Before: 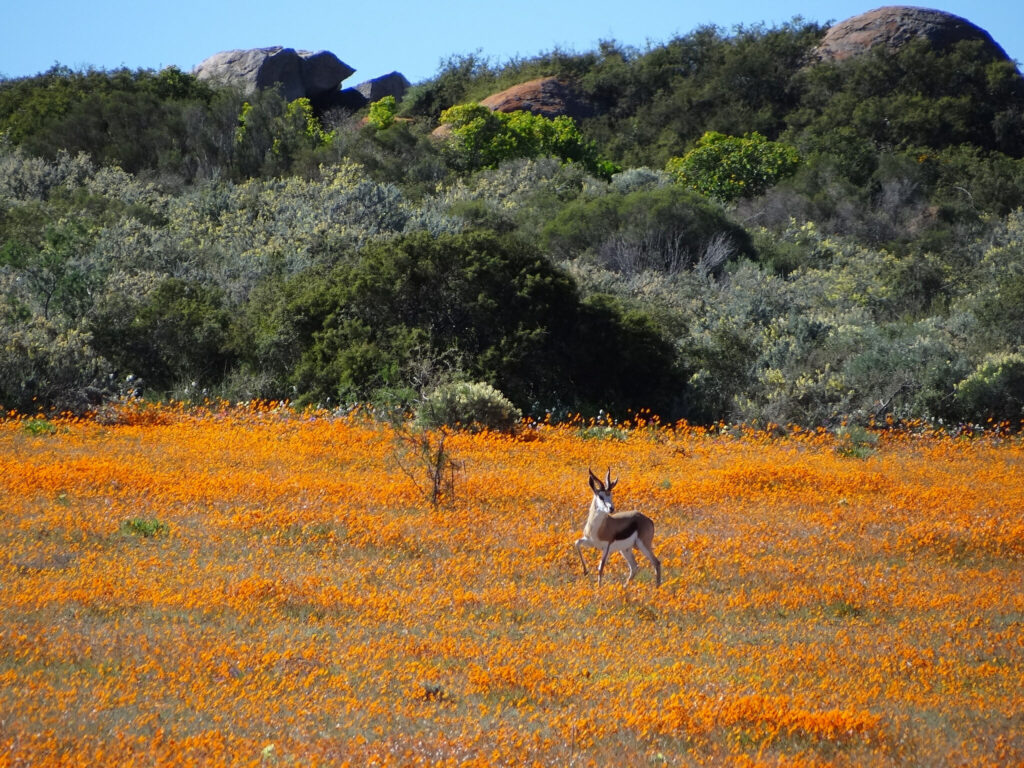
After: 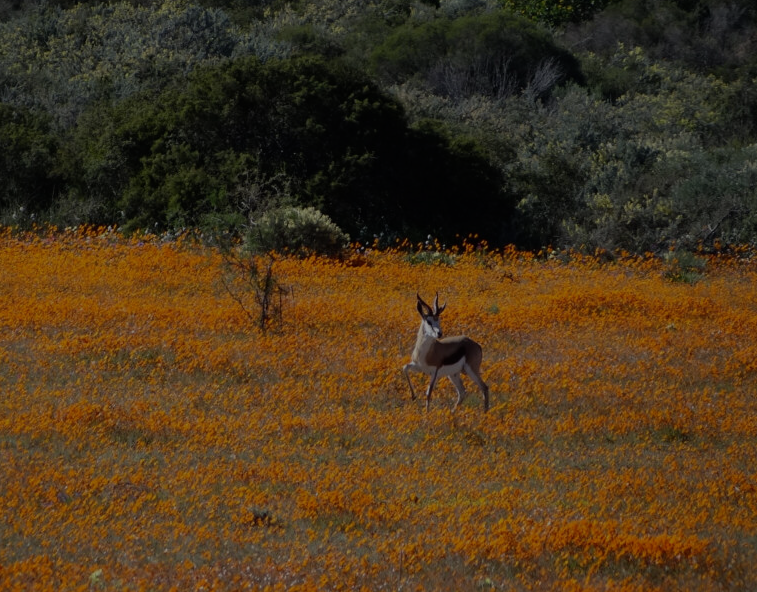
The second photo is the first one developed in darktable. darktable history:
tone equalizer: -8 EV -2 EV, -7 EV -2 EV, -6 EV -2 EV, -5 EV -2 EV, -4 EV -2 EV, -3 EV -2 EV, -2 EV -2 EV, -1 EV -1.63 EV, +0 EV -2 EV
crop: left 16.871%, top 22.857%, right 9.116%
